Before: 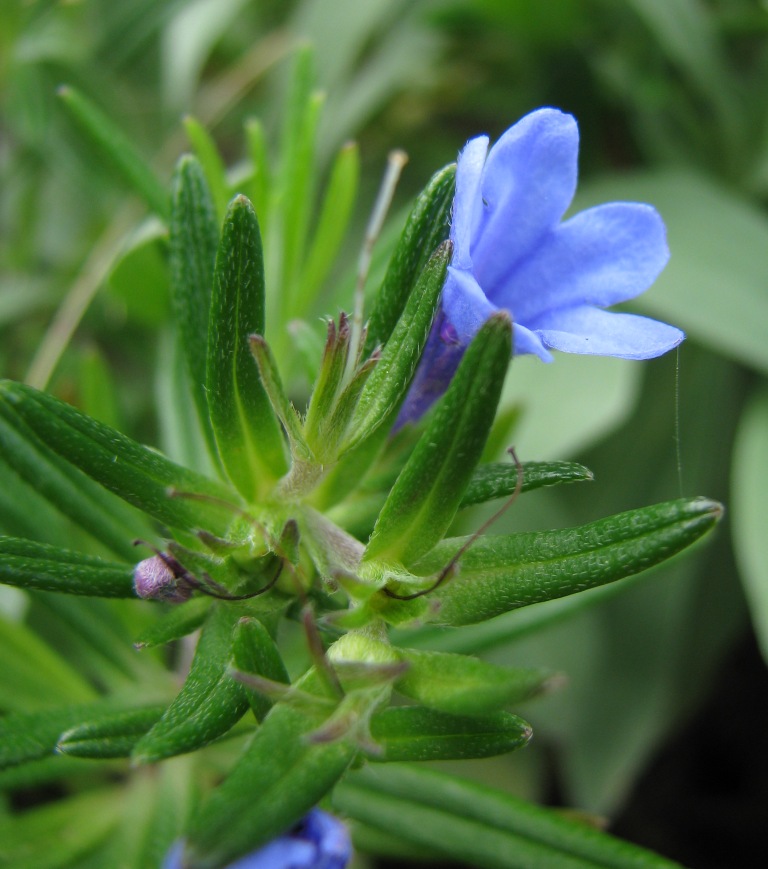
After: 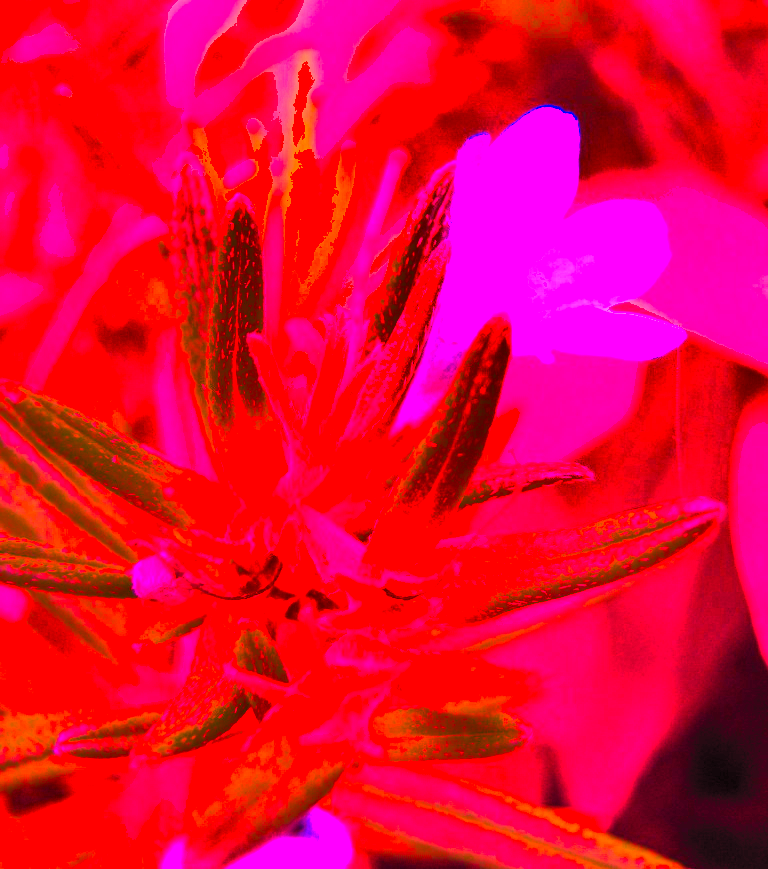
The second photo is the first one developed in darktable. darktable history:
shadows and highlights: soften with gaussian
white balance: red 4.26, blue 1.802
contrast brightness saturation: contrast 0.2, brightness 0.2, saturation 0.8
haze removal: strength -0.1, adaptive false
